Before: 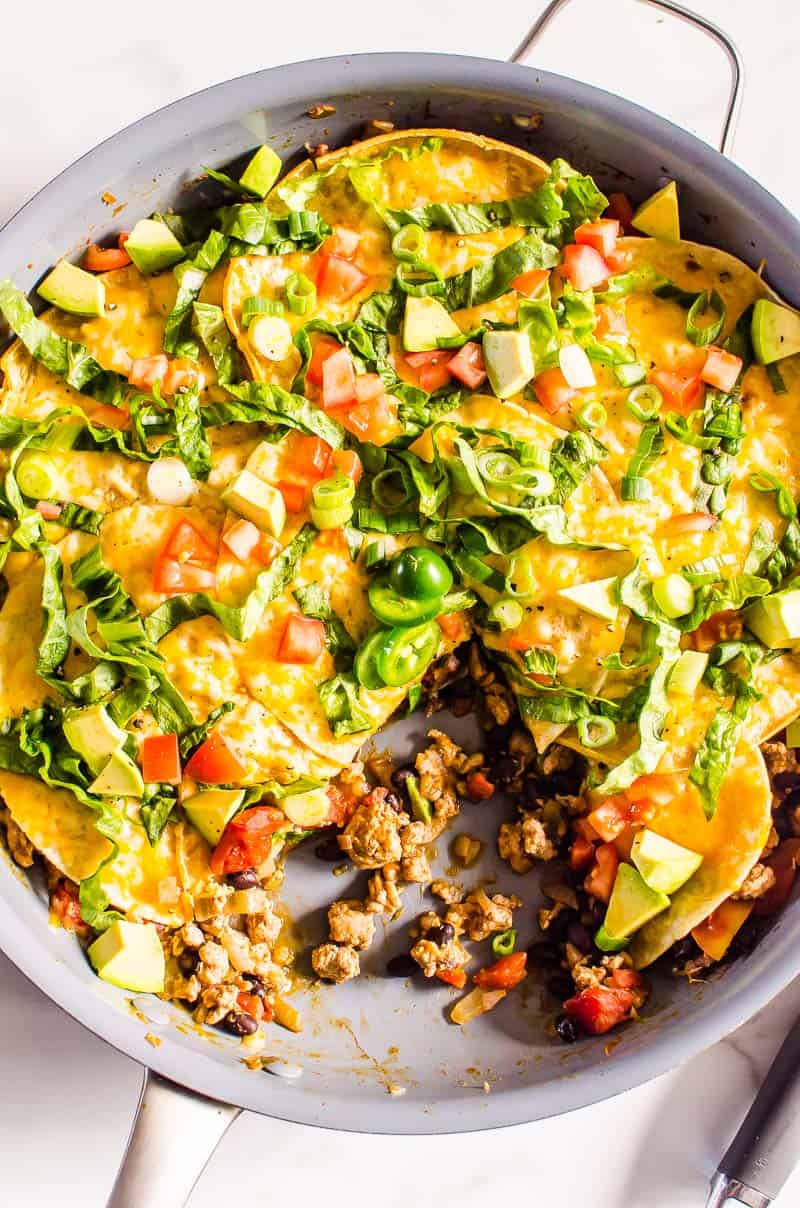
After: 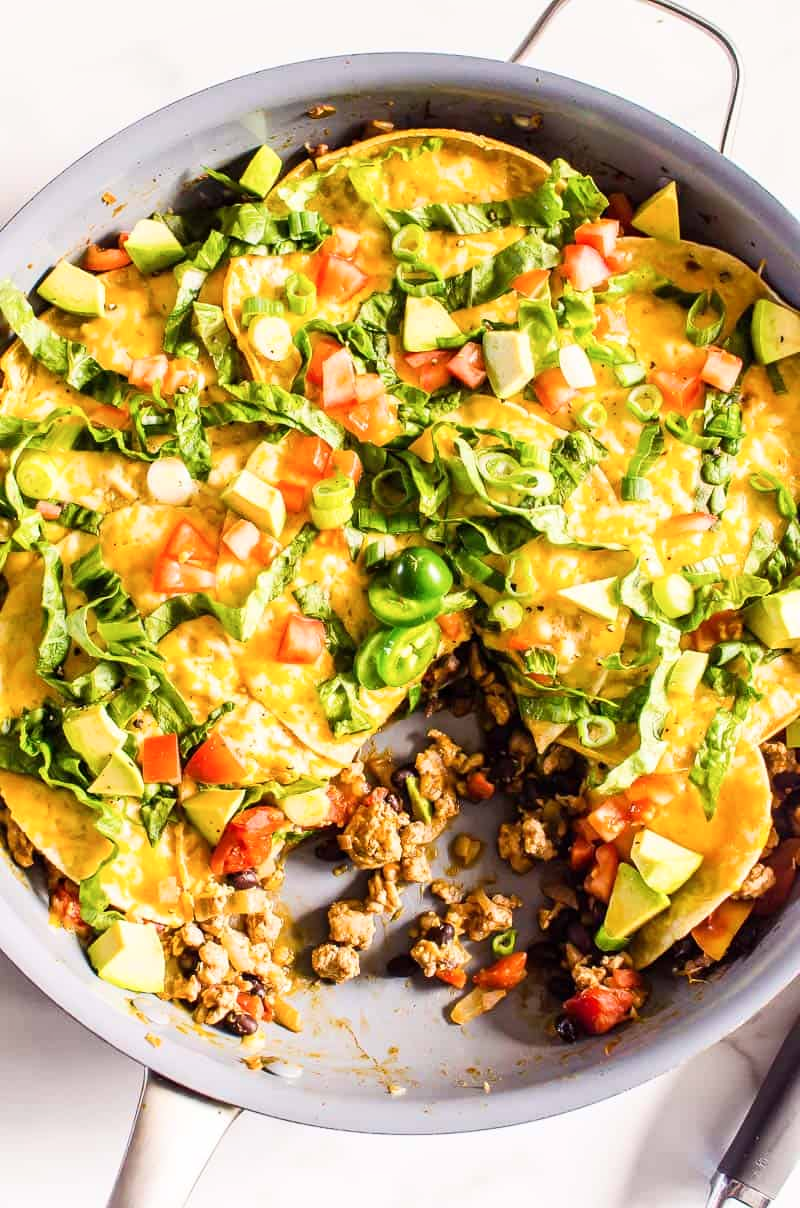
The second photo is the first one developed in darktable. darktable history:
shadows and highlights: shadows 1.35, highlights 39.8
